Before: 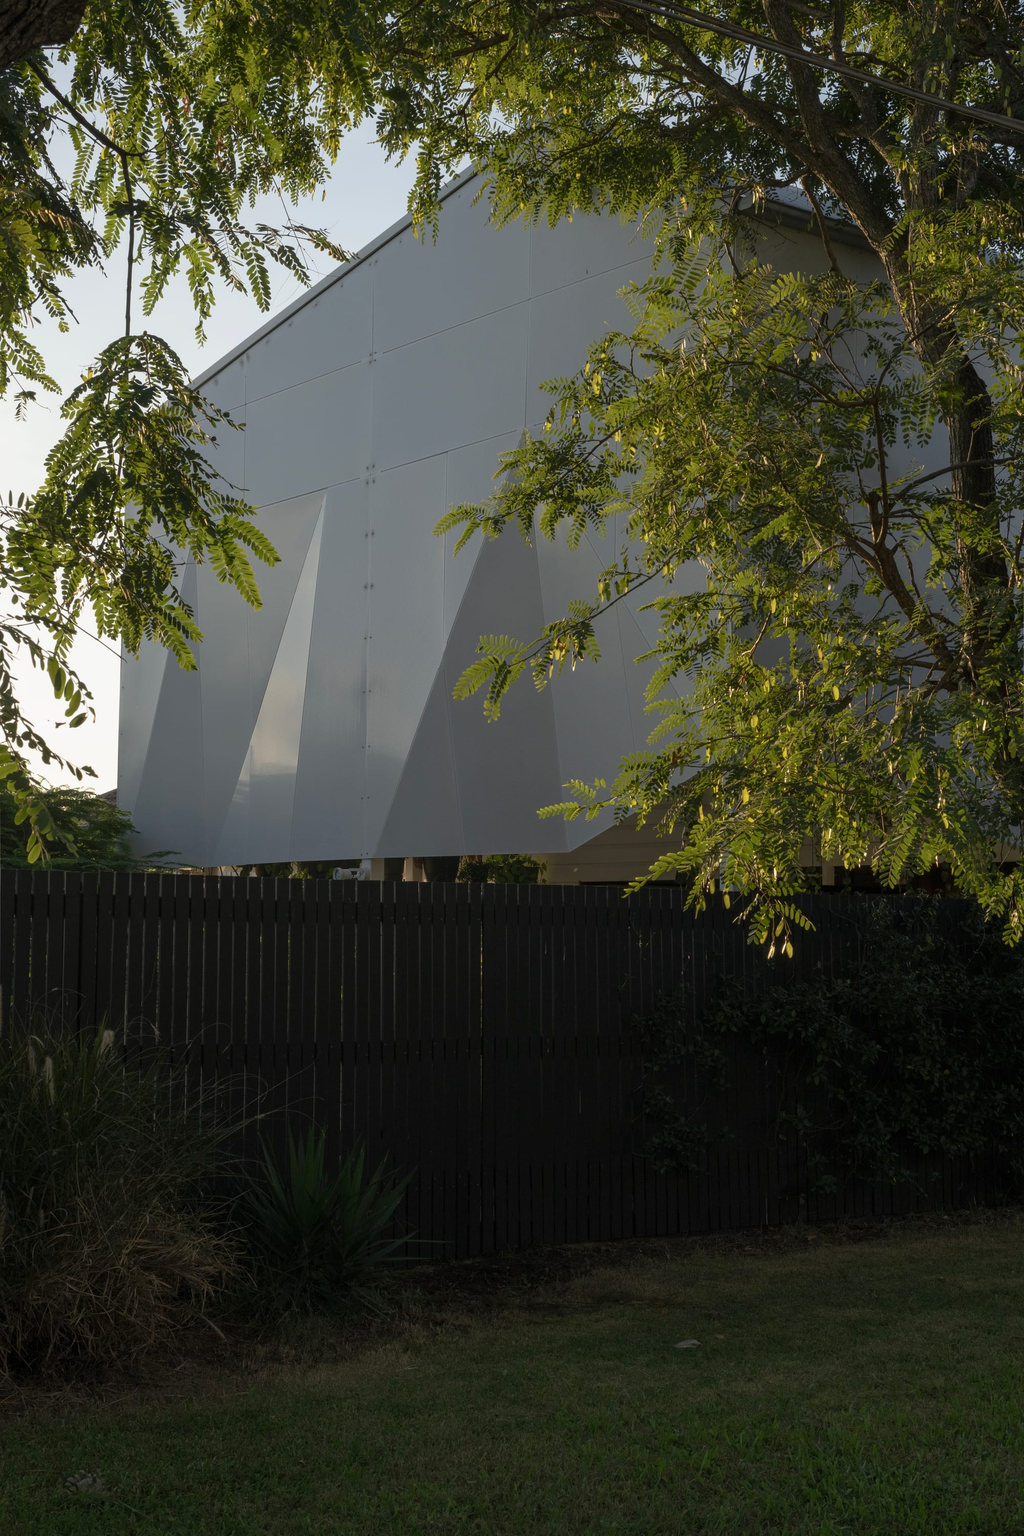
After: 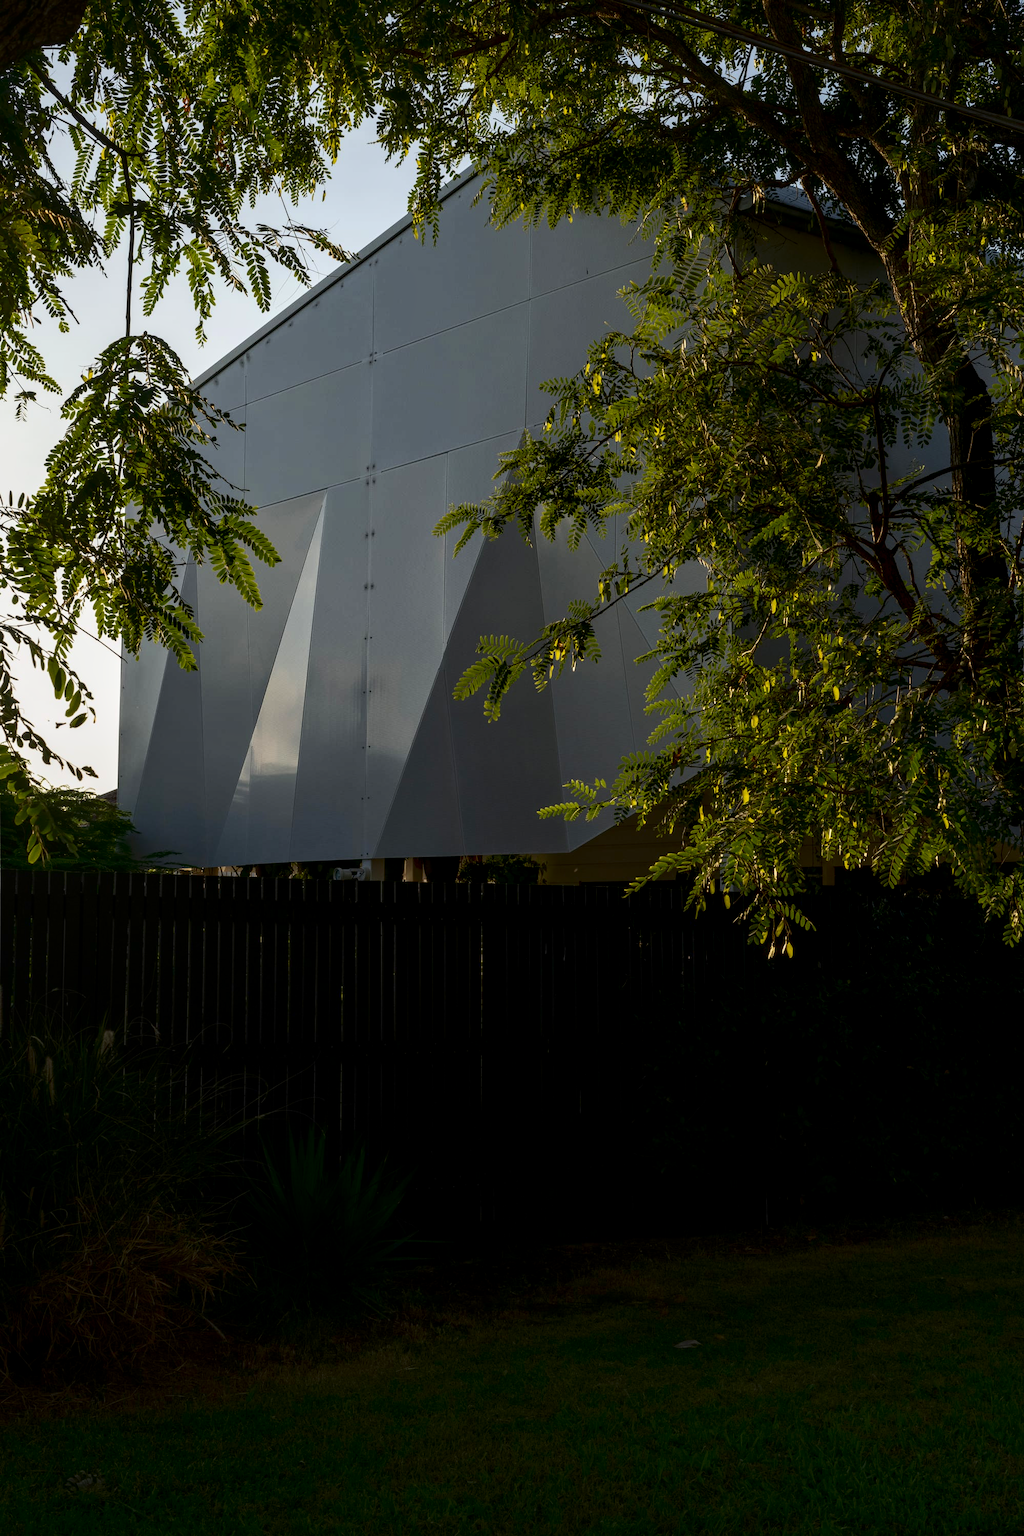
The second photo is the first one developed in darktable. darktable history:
contrast brightness saturation: contrast 0.224, brightness -0.187, saturation 0.242
local contrast: on, module defaults
